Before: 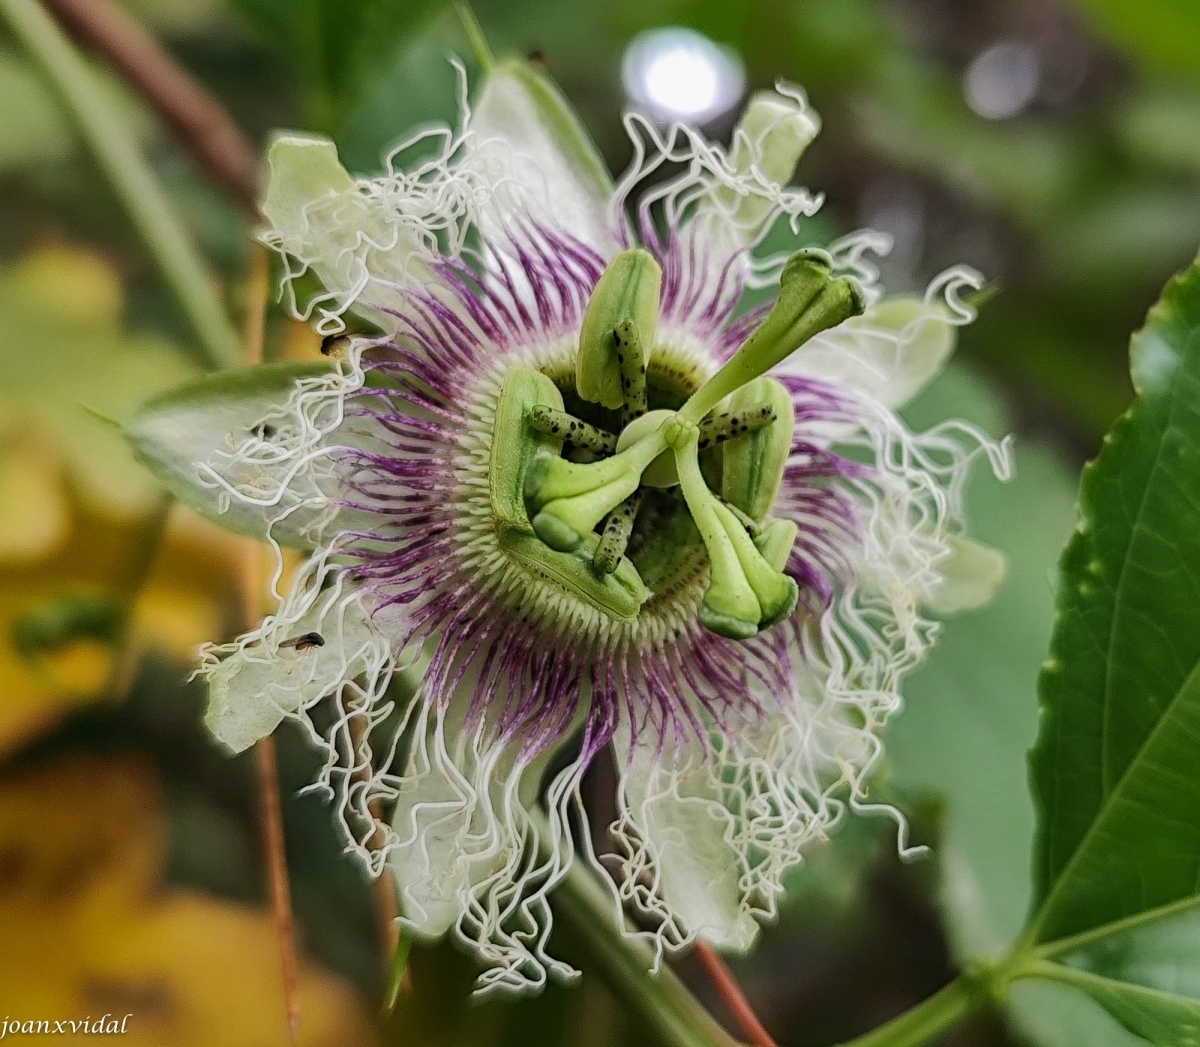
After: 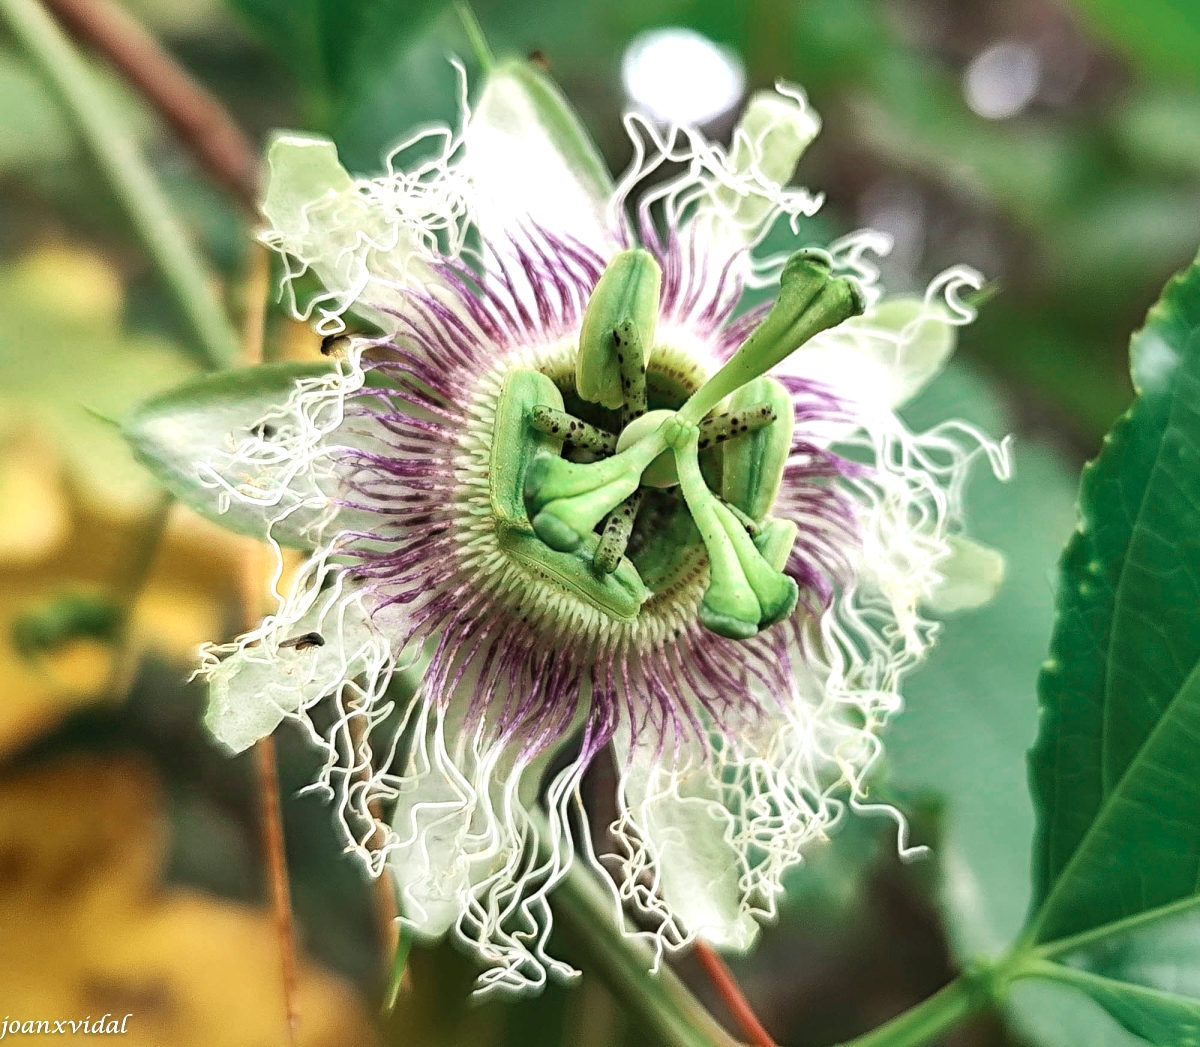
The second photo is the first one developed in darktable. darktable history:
color zones: curves: ch0 [(0, 0.5) (0.125, 0.4) (0.25, 0.5) (0.375, 0.4) (0.5, 0.4) (0.625, 0.6) (0.75, 0.6) (0.875, 0.5)]; ch1 [(0, 0.4) (0.125, 0.5) (0.25, 0.4) (0.375, 0.4) (0.5, 0.4) (0.625, 0.4) (0.75, 0.5) (0.875, 0.4)]; ch2 [(0, 0.6) (0.125, 0.5) (0.25, 0.5) (0.375, 0.6) (0.5, 0.6) (0.625, 0.5) (0.75, 0.5) (0.875, 0.5)]
exposure: exposure 0.998 EV, compensate exposure bias true, compensate highlight preservation false
